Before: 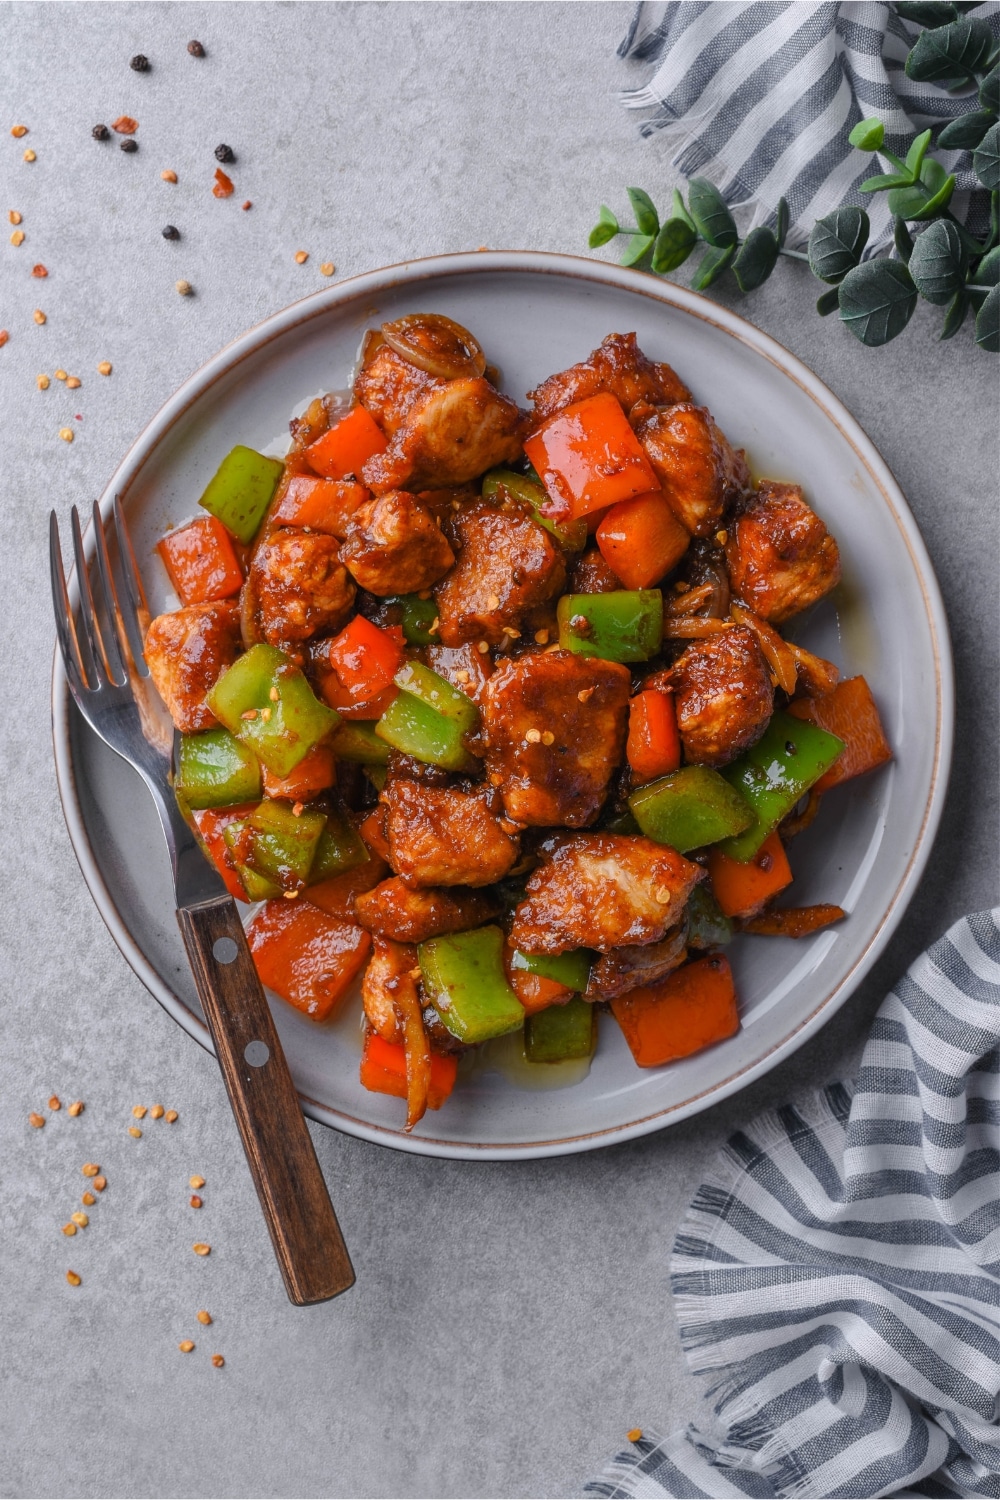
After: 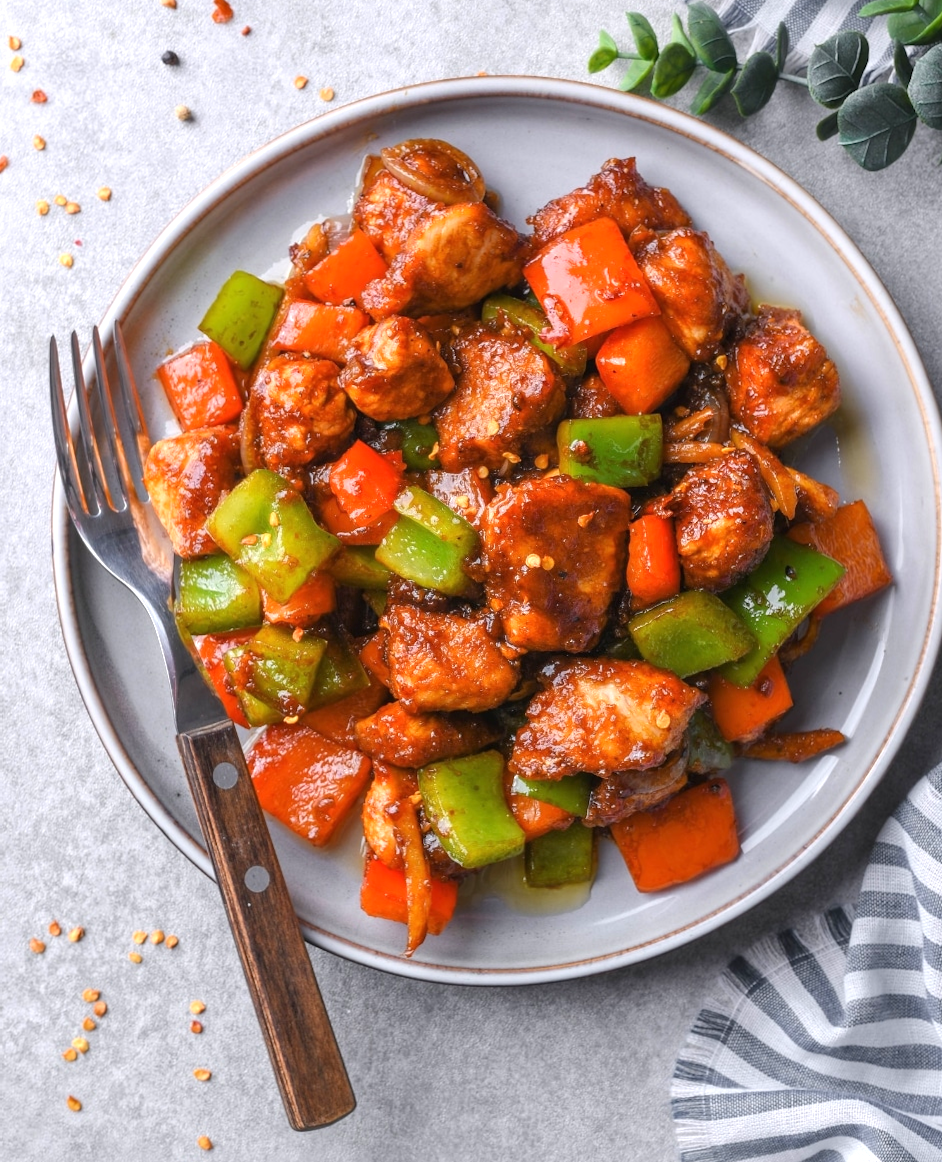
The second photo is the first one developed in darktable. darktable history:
crop and rotate: angle 0.068°, top 11.607%, right 5.604%, bottom 10.759%
exposure: black level correction 0, exposure 0.692 EV, compensate highlight preservation false
